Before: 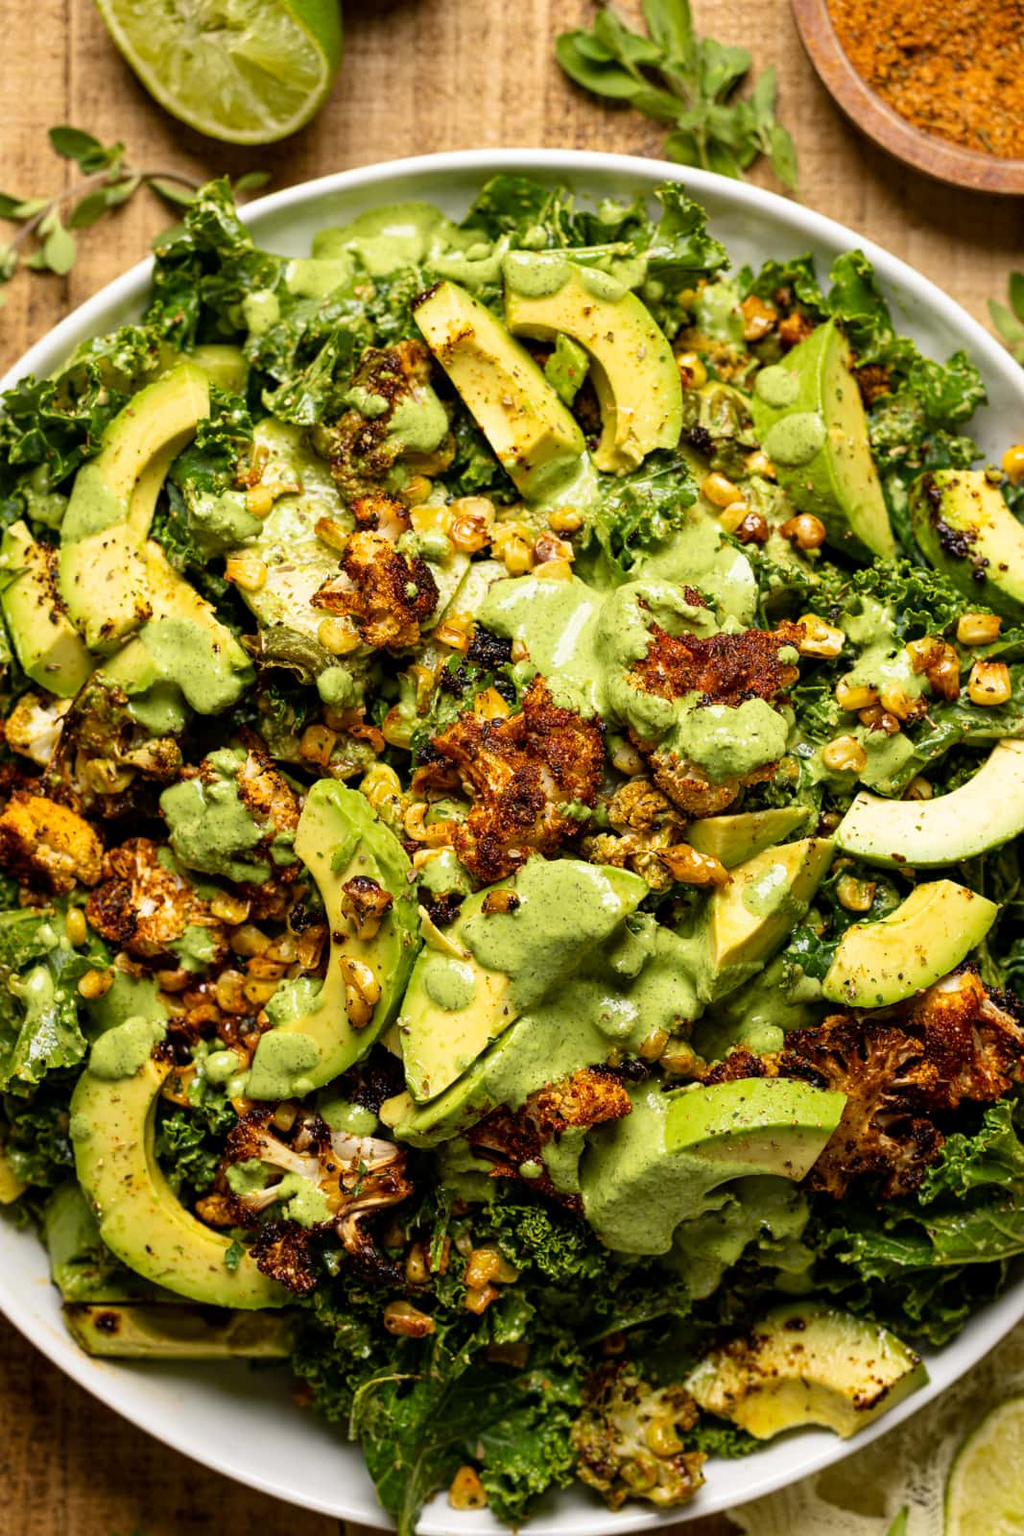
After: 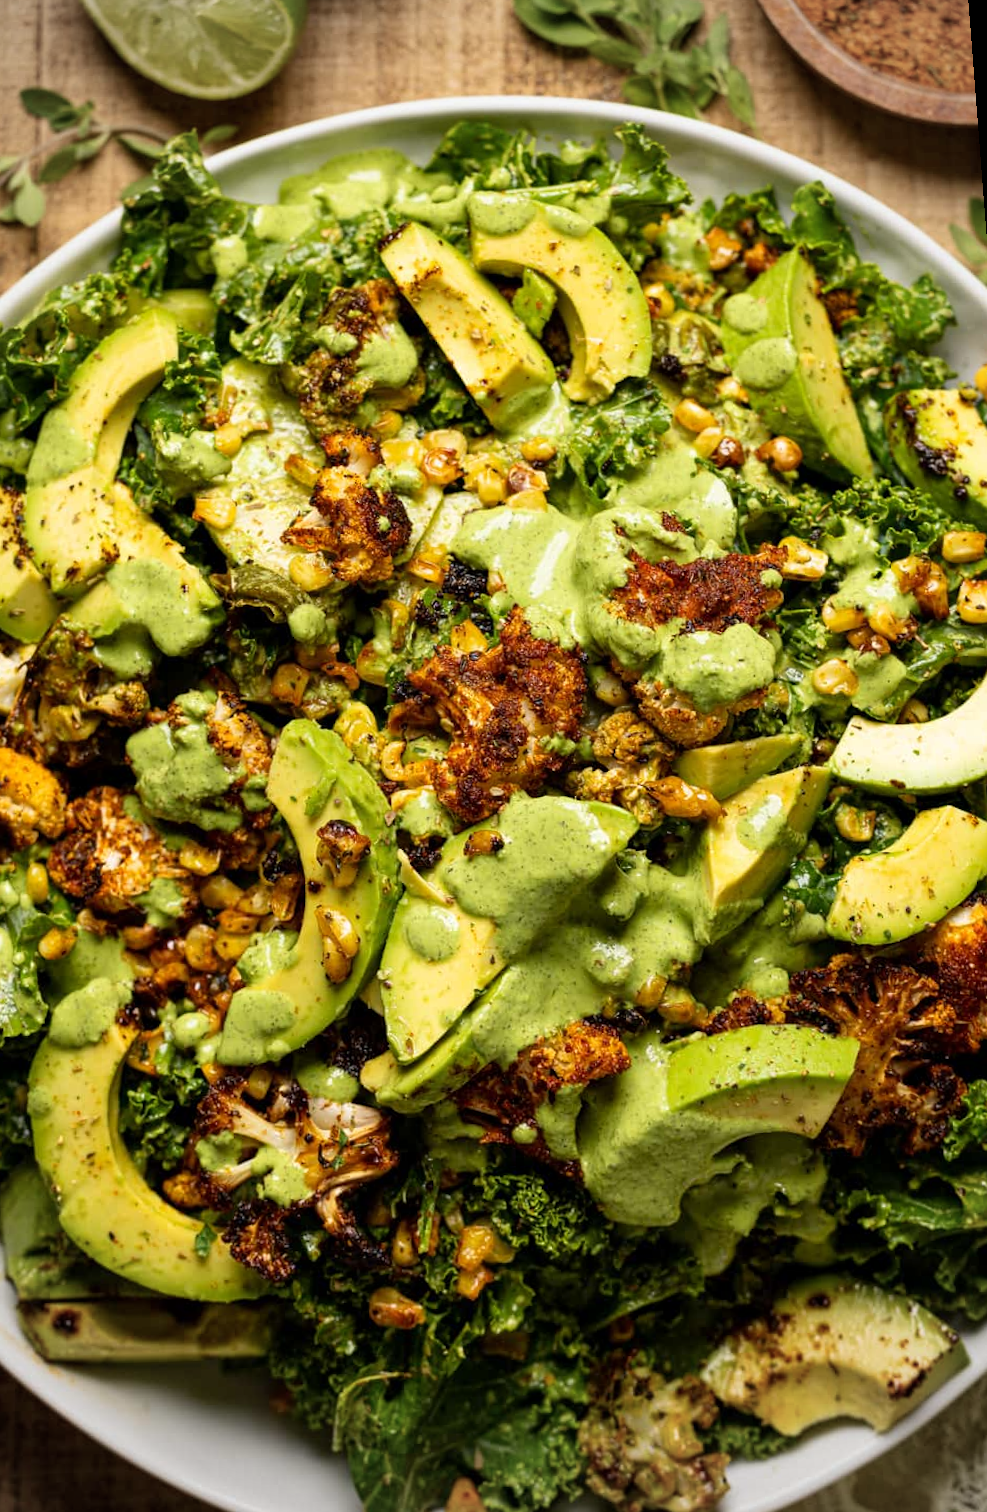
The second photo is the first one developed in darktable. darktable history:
rotate and perspective: rotation -1.68°, lens shift (vertical) -0.146, crop left 0.049, crop right 0.912, crop top 0.032, crop bottom 0.96
vignetting: on, module defaults
